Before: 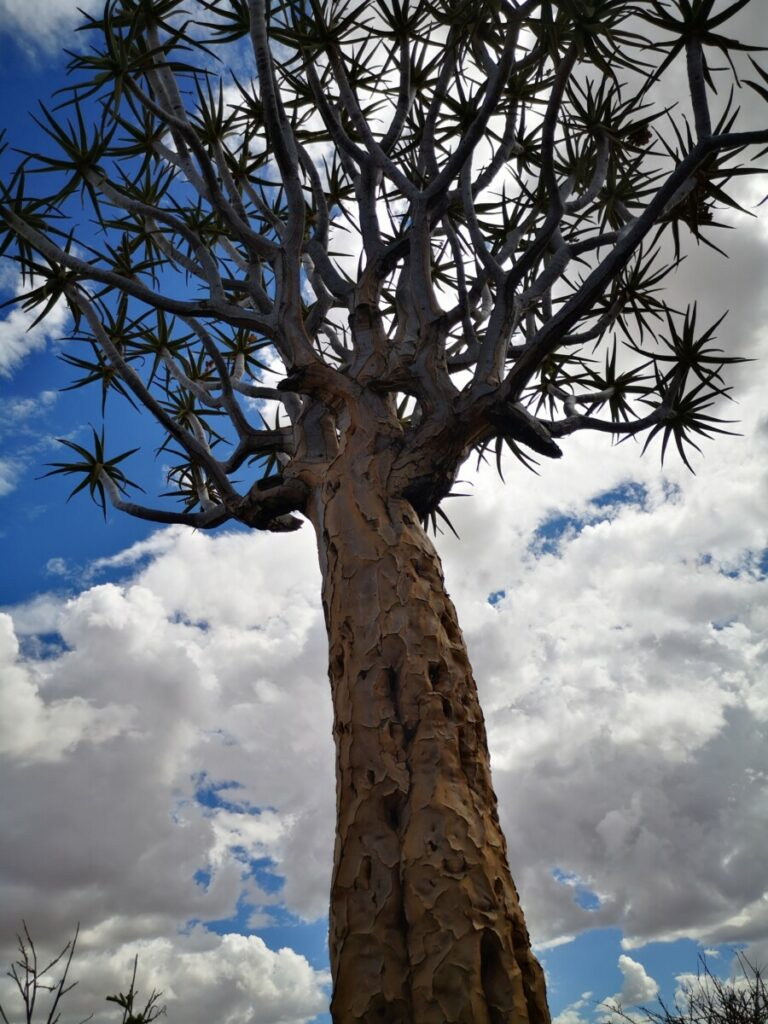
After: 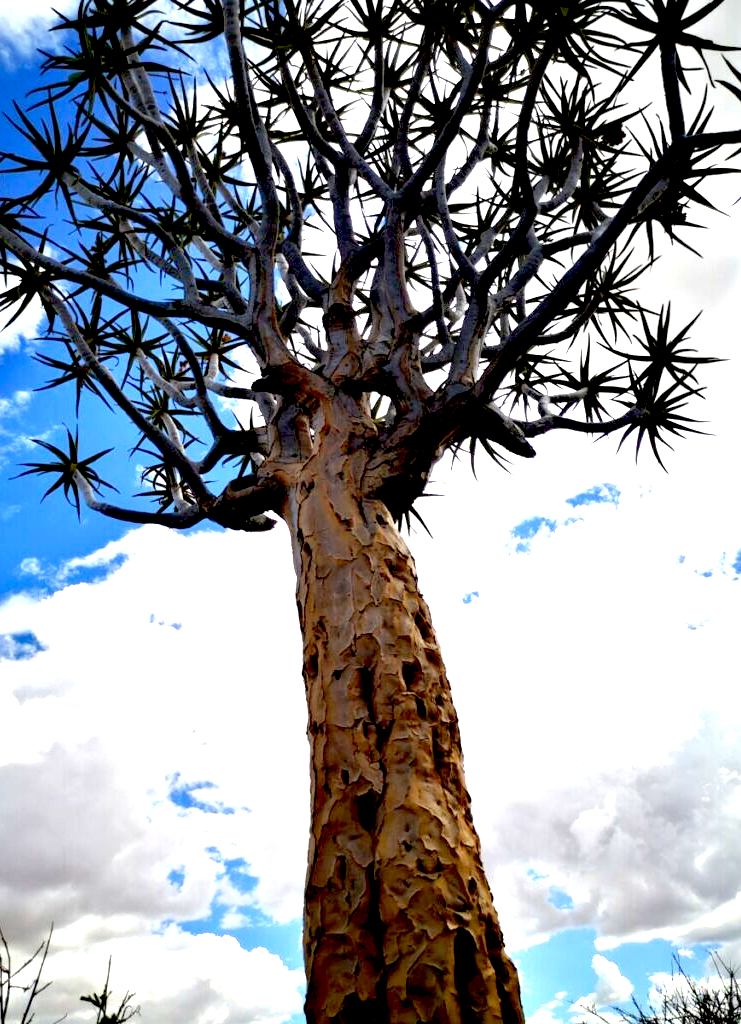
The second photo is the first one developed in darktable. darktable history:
crop and rotate: left 3.506%
exposure: black level correction 0.015, exposure 1.788 EV, compensate highlight preservation false
